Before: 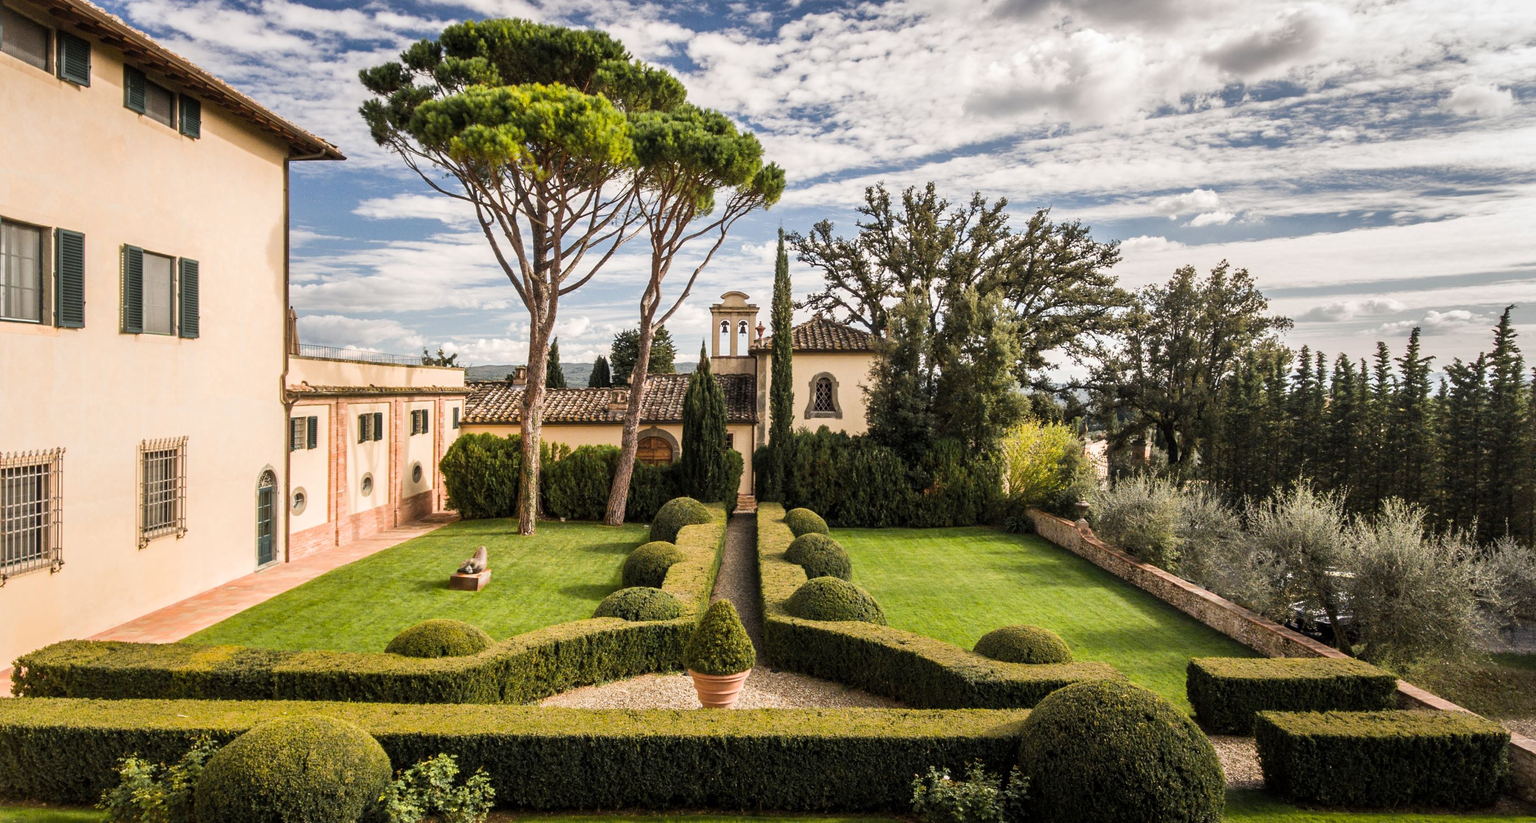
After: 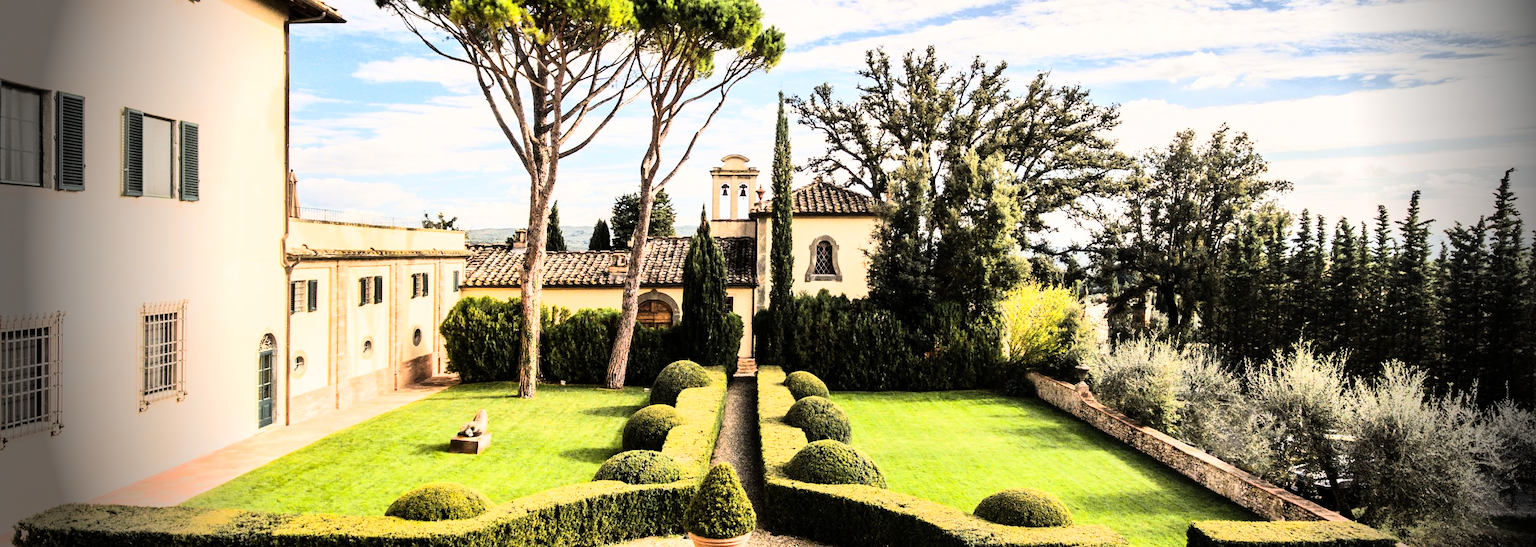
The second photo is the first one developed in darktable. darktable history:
crop: top 16.727%, bottom 16.727%
vignetting: fall-off start 76.42%, fall-off radius 27.36%, brightness -0.872, center (0.037, -0.09), width/height ratio 0.971
rgb curve: curves: ch0 [(0, 0) (0.21, 0.15) (0.24, 0.21) (0.5, 0.75) (0.75, 0.96) (0.89, 0.99) (1, 1)]; ch1 [(0, 0.02) (0.21, 0.13) (0.25, 0.2) (0.5, 0.67) (0.75, 0.9) (0.89, 0.97) (1, 1)]; ch2 [(0, 0.02) (0.21, 0.13) (0.25, 0.2) (0.5, 0.67) (0.75, 0.9) (0.89, 0.97) (1, 1)], compensate middle gray true
